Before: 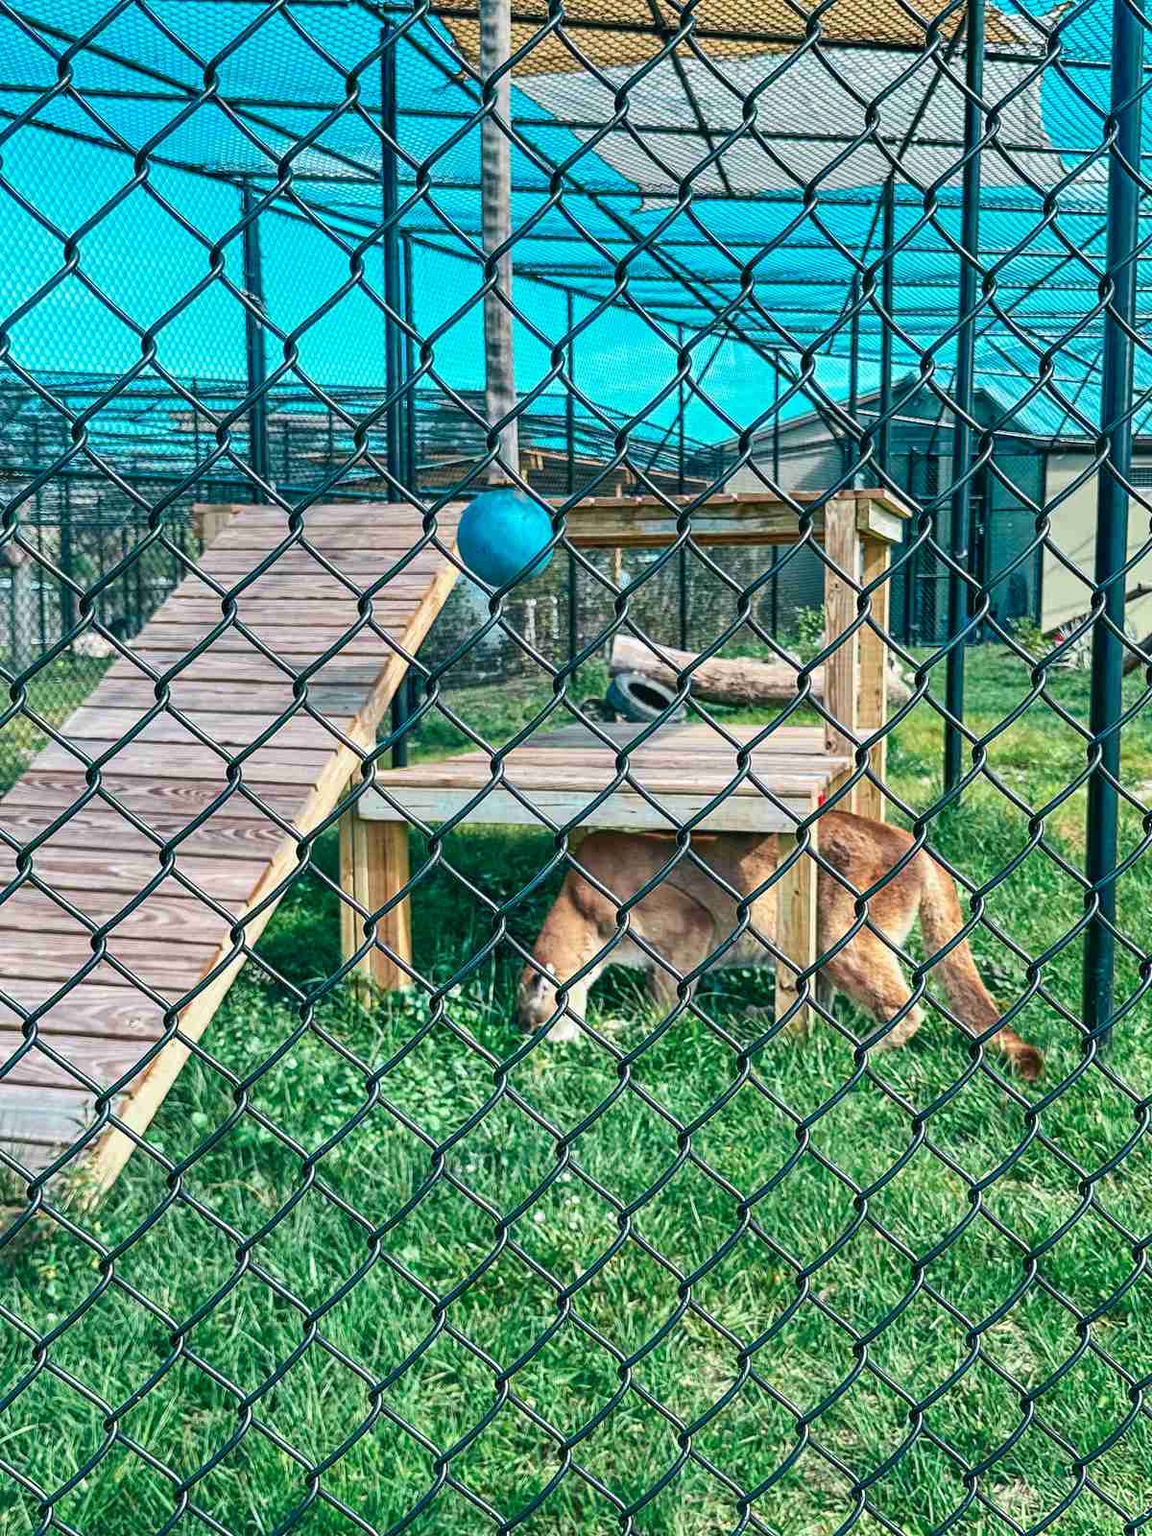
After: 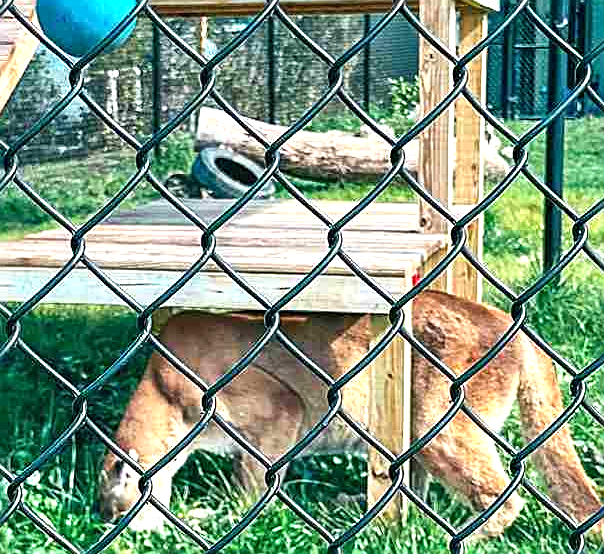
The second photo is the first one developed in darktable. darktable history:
exposure: exposure 0.648 EV, compensate highlight preservation false
sharpen: amount 0.6
crop: left 36.669%, top 34.644%, right 12.944%, bottom 30.693%
